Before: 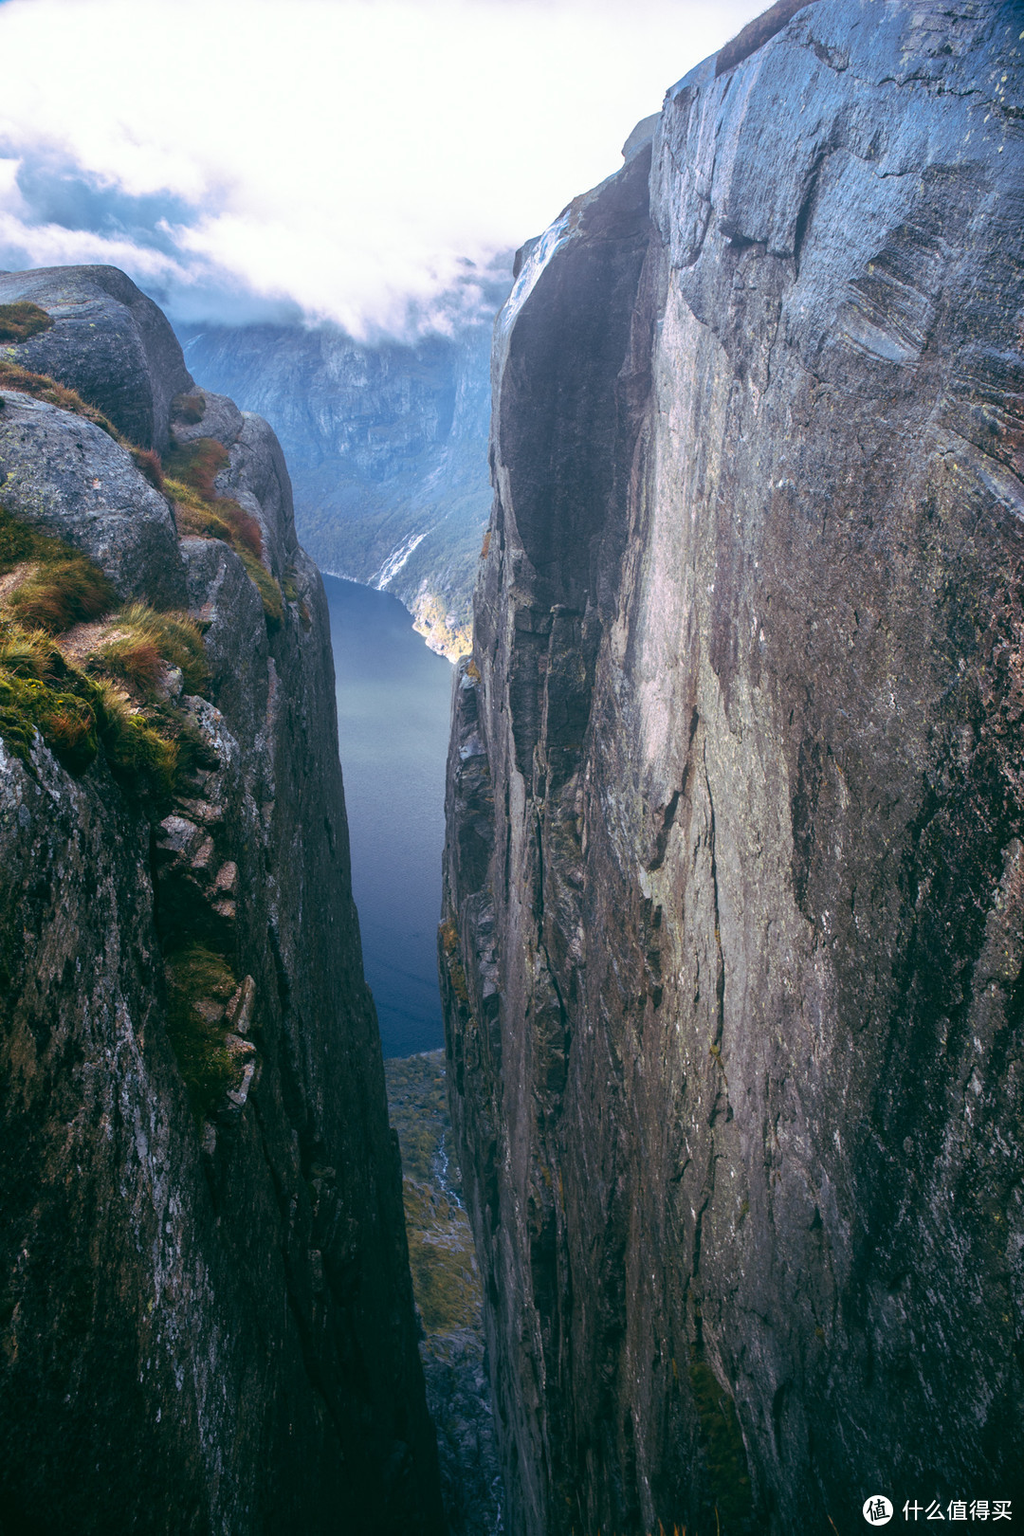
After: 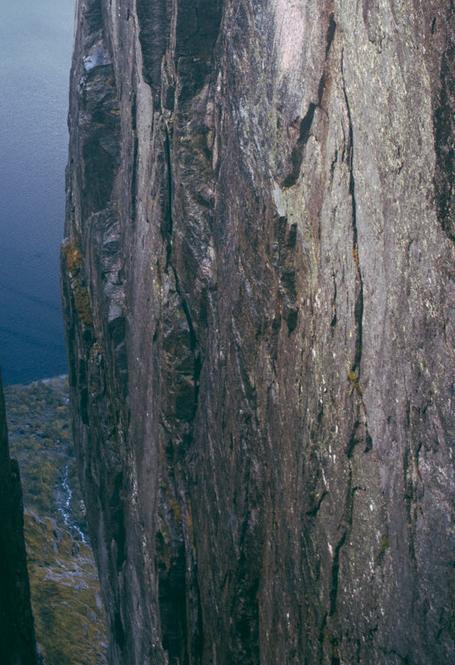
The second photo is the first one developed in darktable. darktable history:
crop: left 37.221%, top 45.169%, right 20.63%, bottom 13.777%
white balance: emerald 1
